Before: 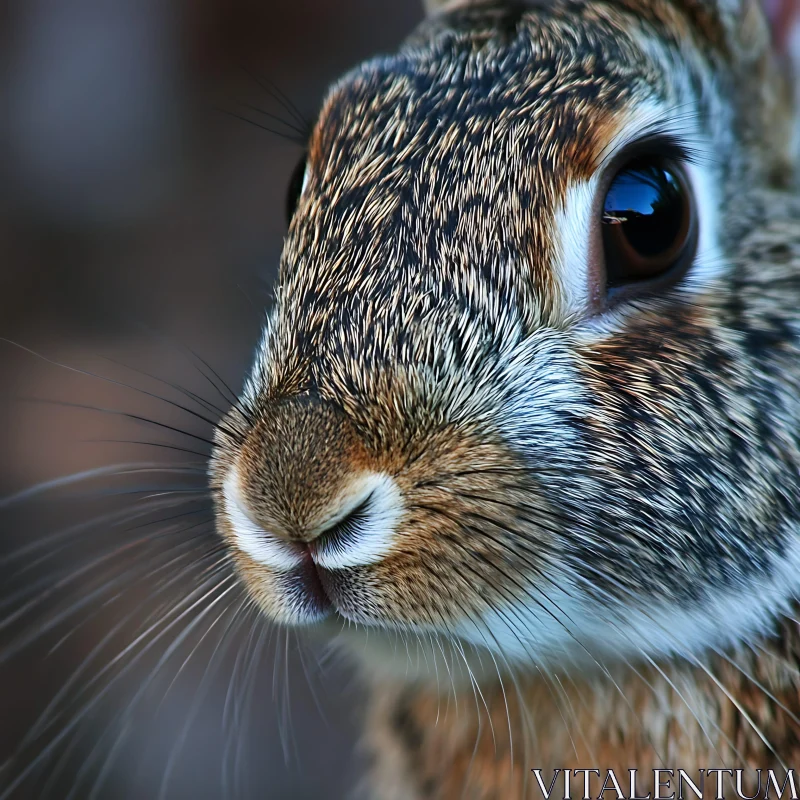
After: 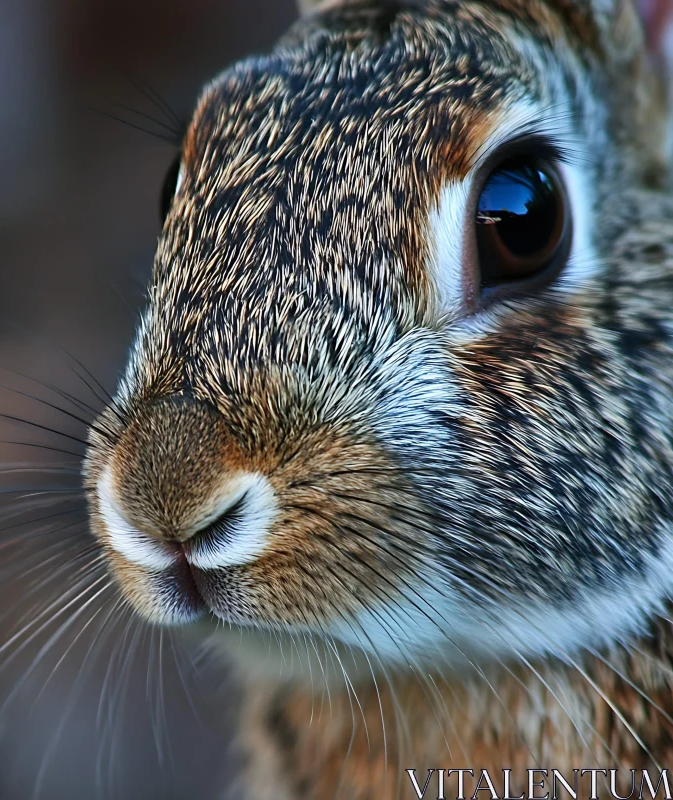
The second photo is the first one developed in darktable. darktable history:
crop: left 15.806%
